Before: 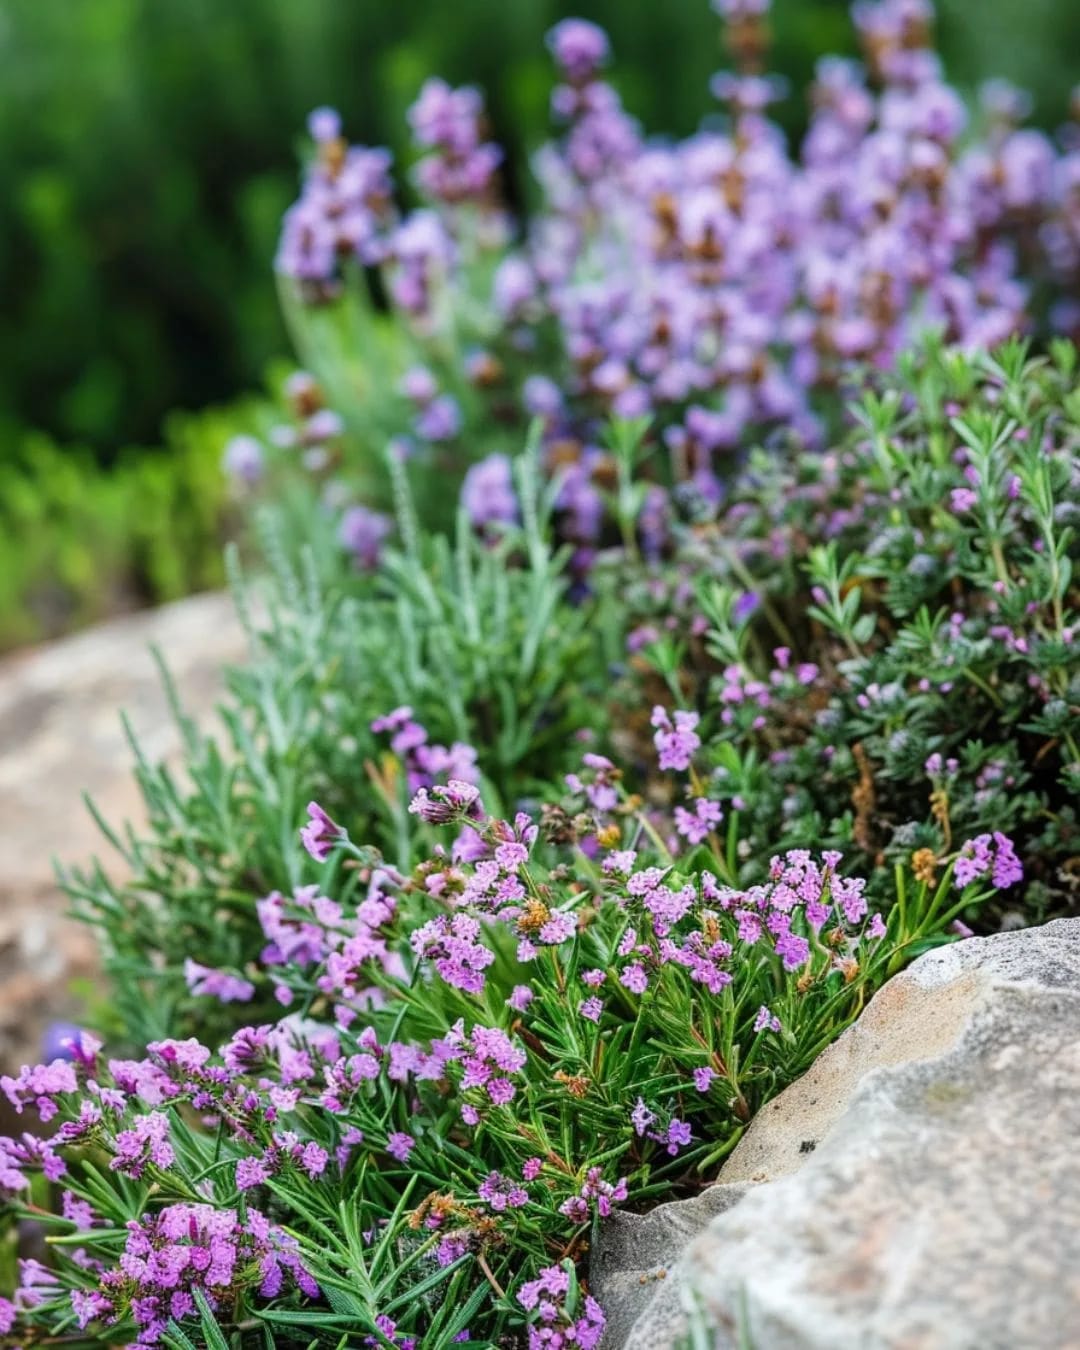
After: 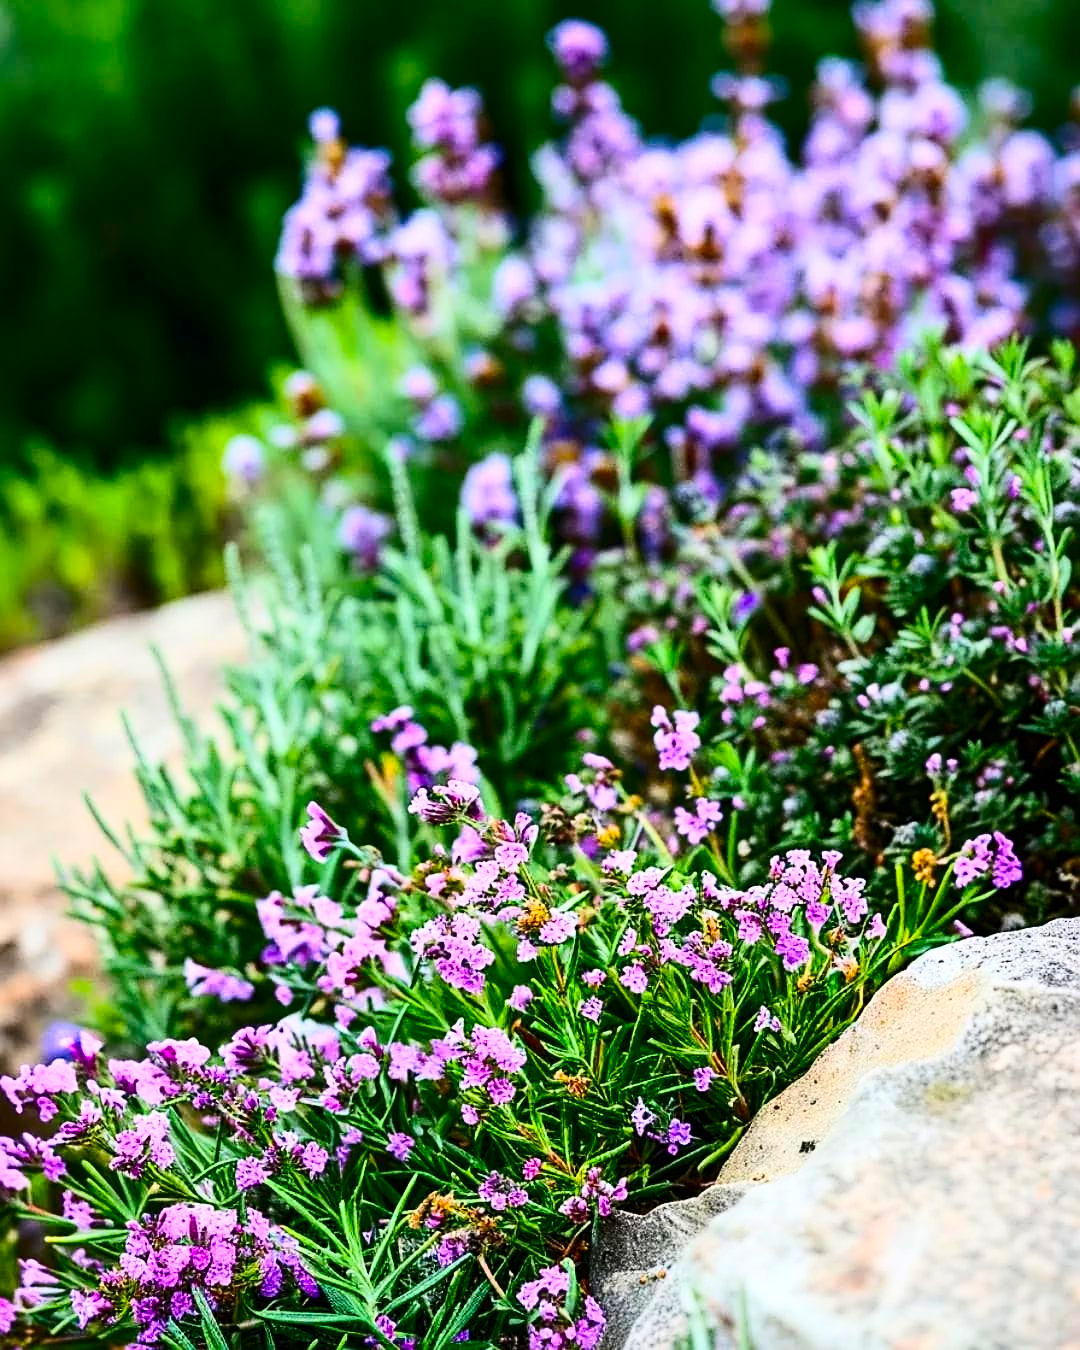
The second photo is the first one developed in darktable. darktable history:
contrast brightness saturation: contrast 0.405, brightness 0.052, saturation 0.261
sharpen: on, module defaults
color balance rgb: perceptual saturation grading › global saturation 29.91%
